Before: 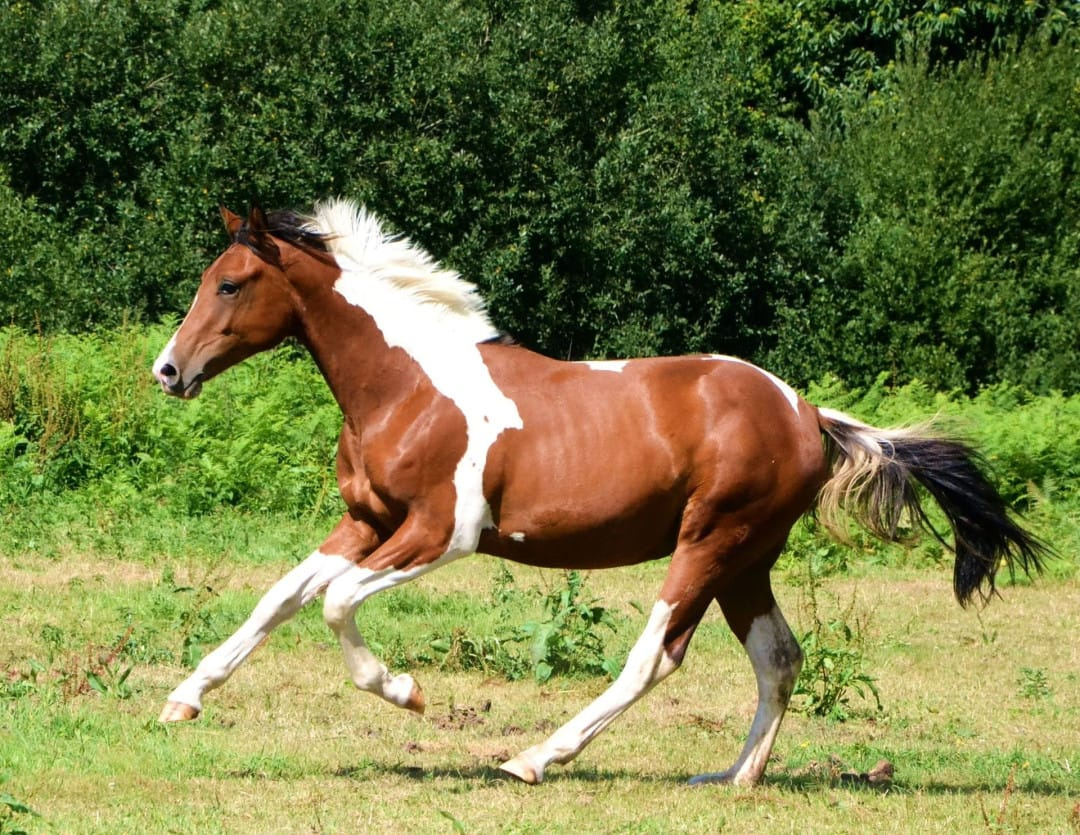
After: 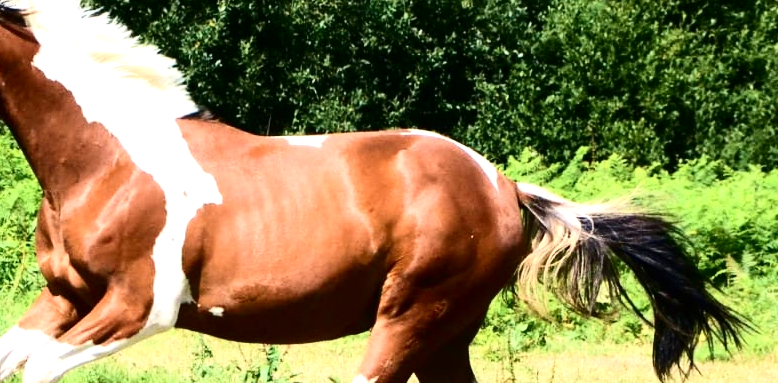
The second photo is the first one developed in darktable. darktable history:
exposure: exposure 0.6 EV, compensate highlight preservation false
contrast brightness saturation: contrast 0.28
crop and rotate: left 27.938%, top 27.046%, bottom 27.046%
